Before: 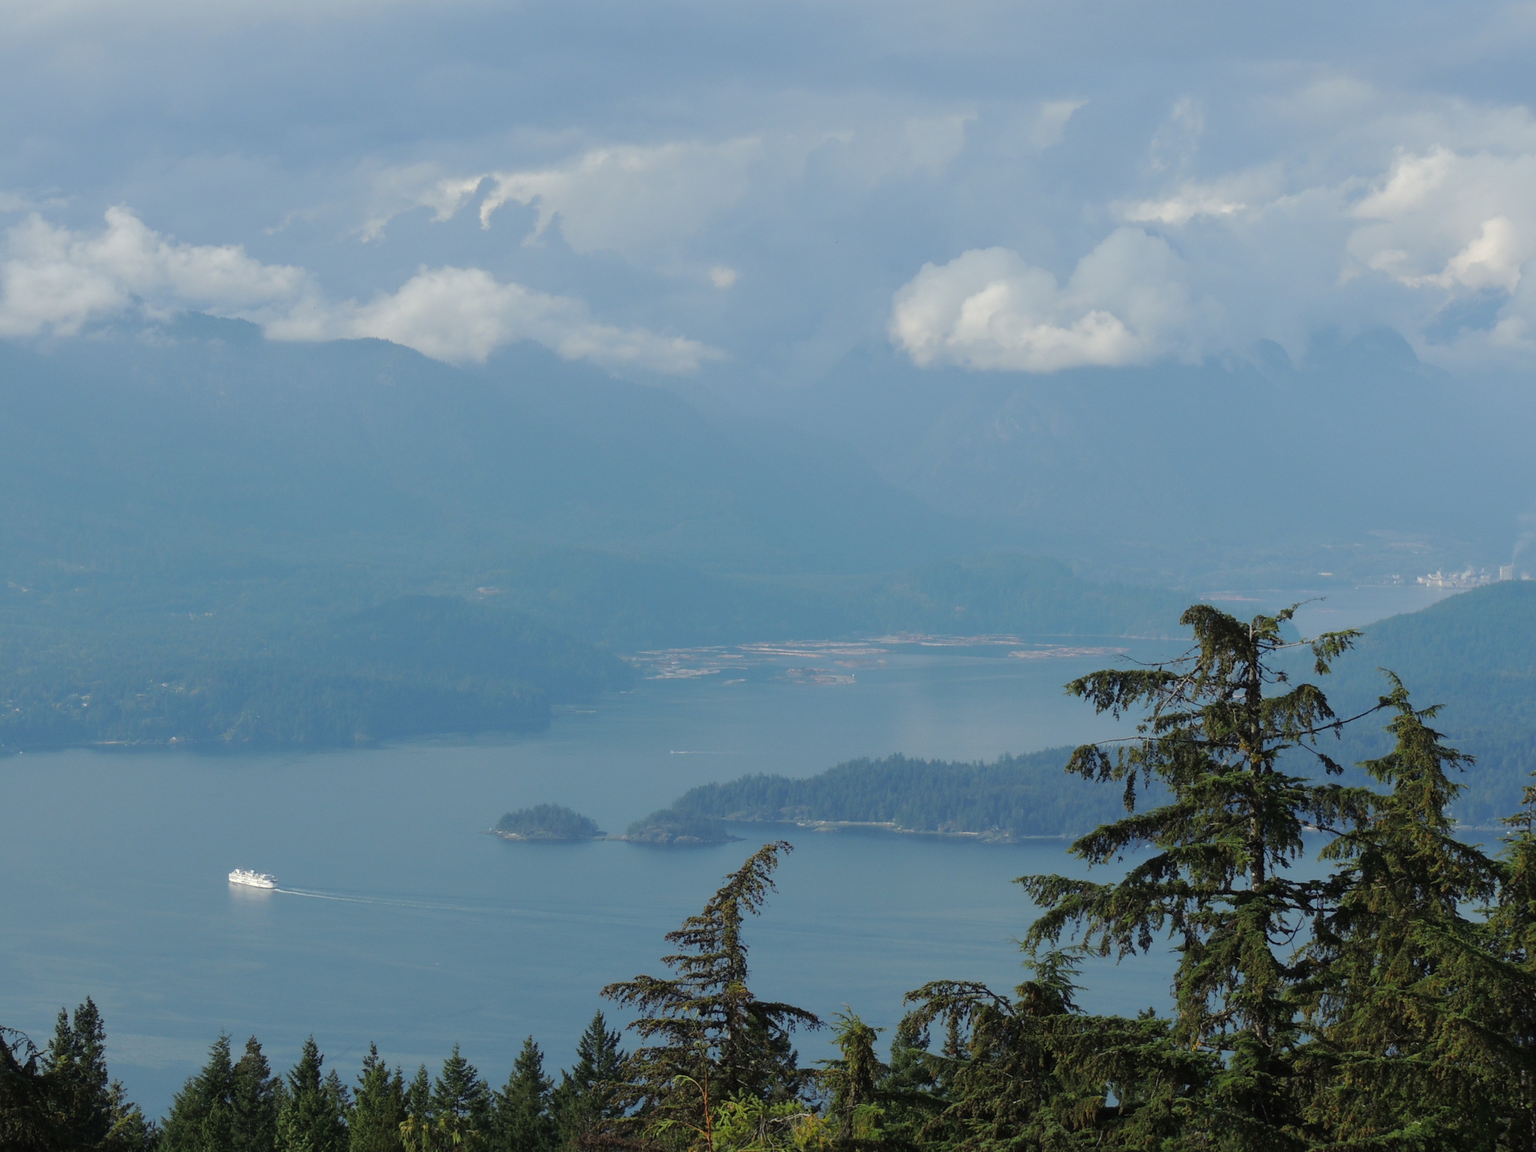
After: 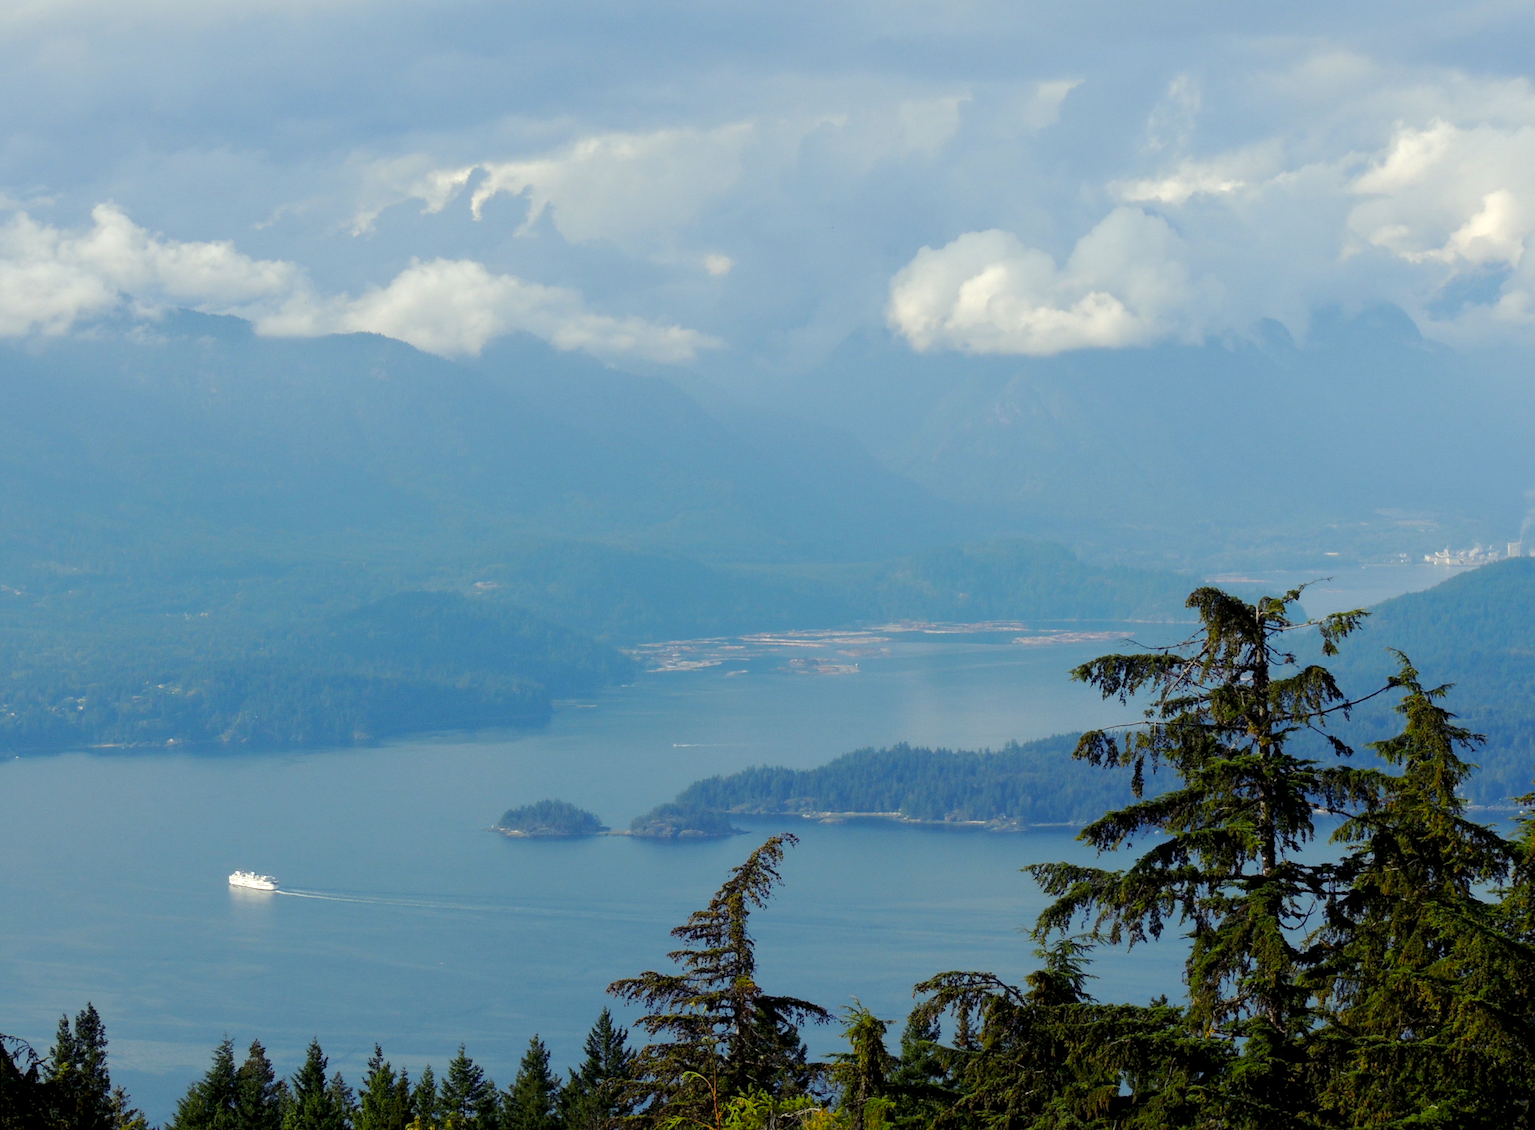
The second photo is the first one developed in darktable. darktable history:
color balance rgb: shadows lift › luminance -21.66%, shadows lift › chroma 6.57%, shadows lift › hue 270°, power › chroma 0.68%, power › hue 60°, highlights gain › luminance 6.08%, highlights gain › chroma 1.33%, highlights gain › hue 90°, global offset › luminance -0.87%, perceptual saturation grading › global saturation 26.86%, perceptual saturation grading › highlights -28.39%, perceptual saturation grading › mid-tones 15.22%, perceptual saturation grading › shadows 33.98%, perceptual brilliance grading › highlights 10%, perceptual brilliance grading › mid-tones 5%
rotate and perspective: rotation -1°, crop left 0.011, crop right 0.989, crop top 0.025, crop bottom 0.975
